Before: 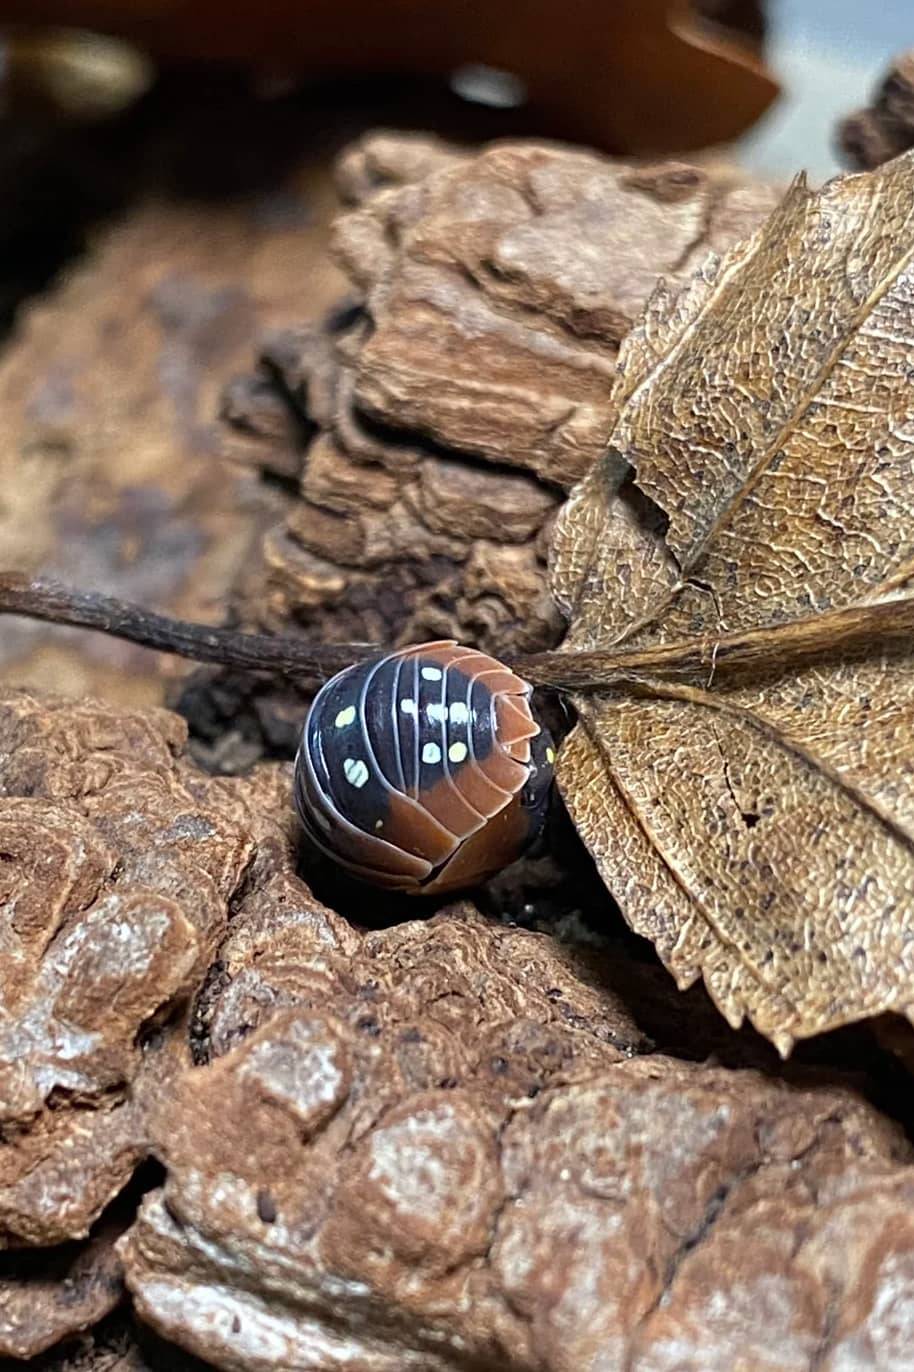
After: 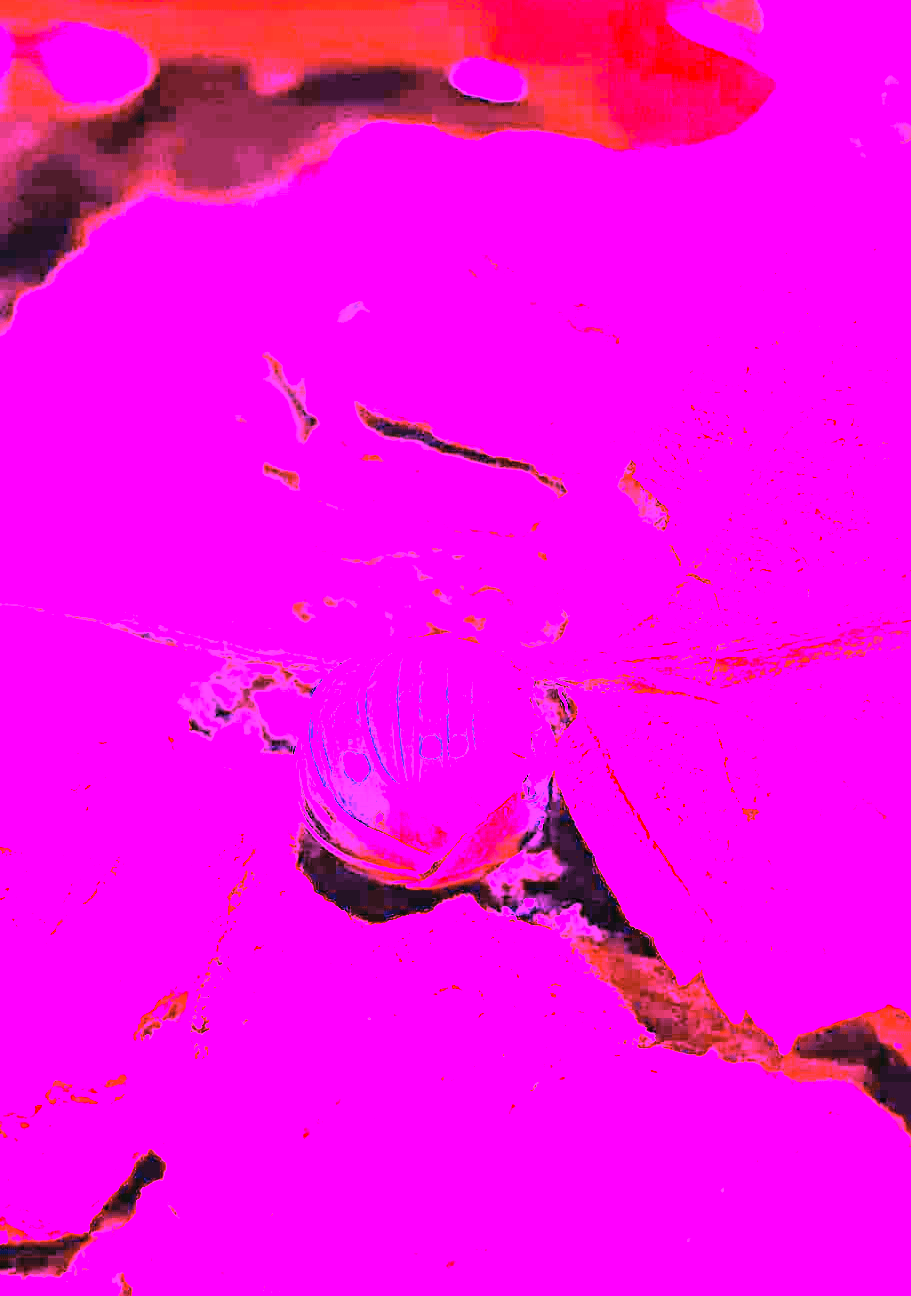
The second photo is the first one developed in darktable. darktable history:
contrast brightness saturation: brightness 0.15
white balance: red 8, blue 8
exposure: black level correction 0, exposure 1.1 EV, compensate exposure bias true, compensate highlight preservation false
crop: top 0.448%, right 0.264%, bottom 5.045%
